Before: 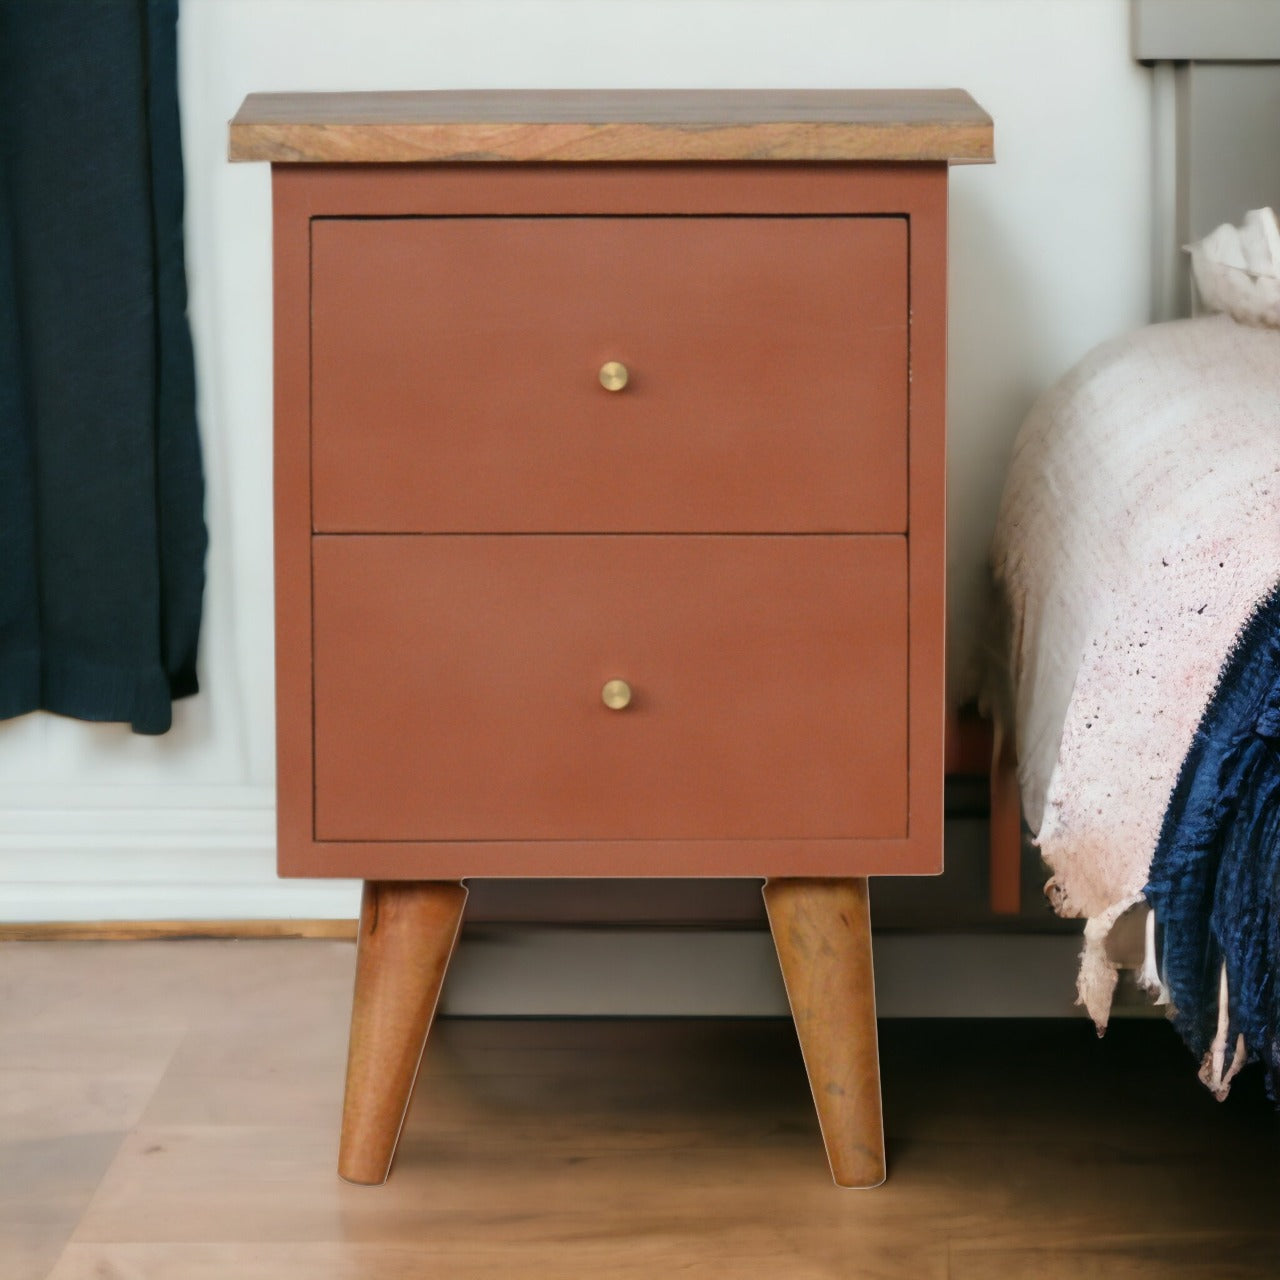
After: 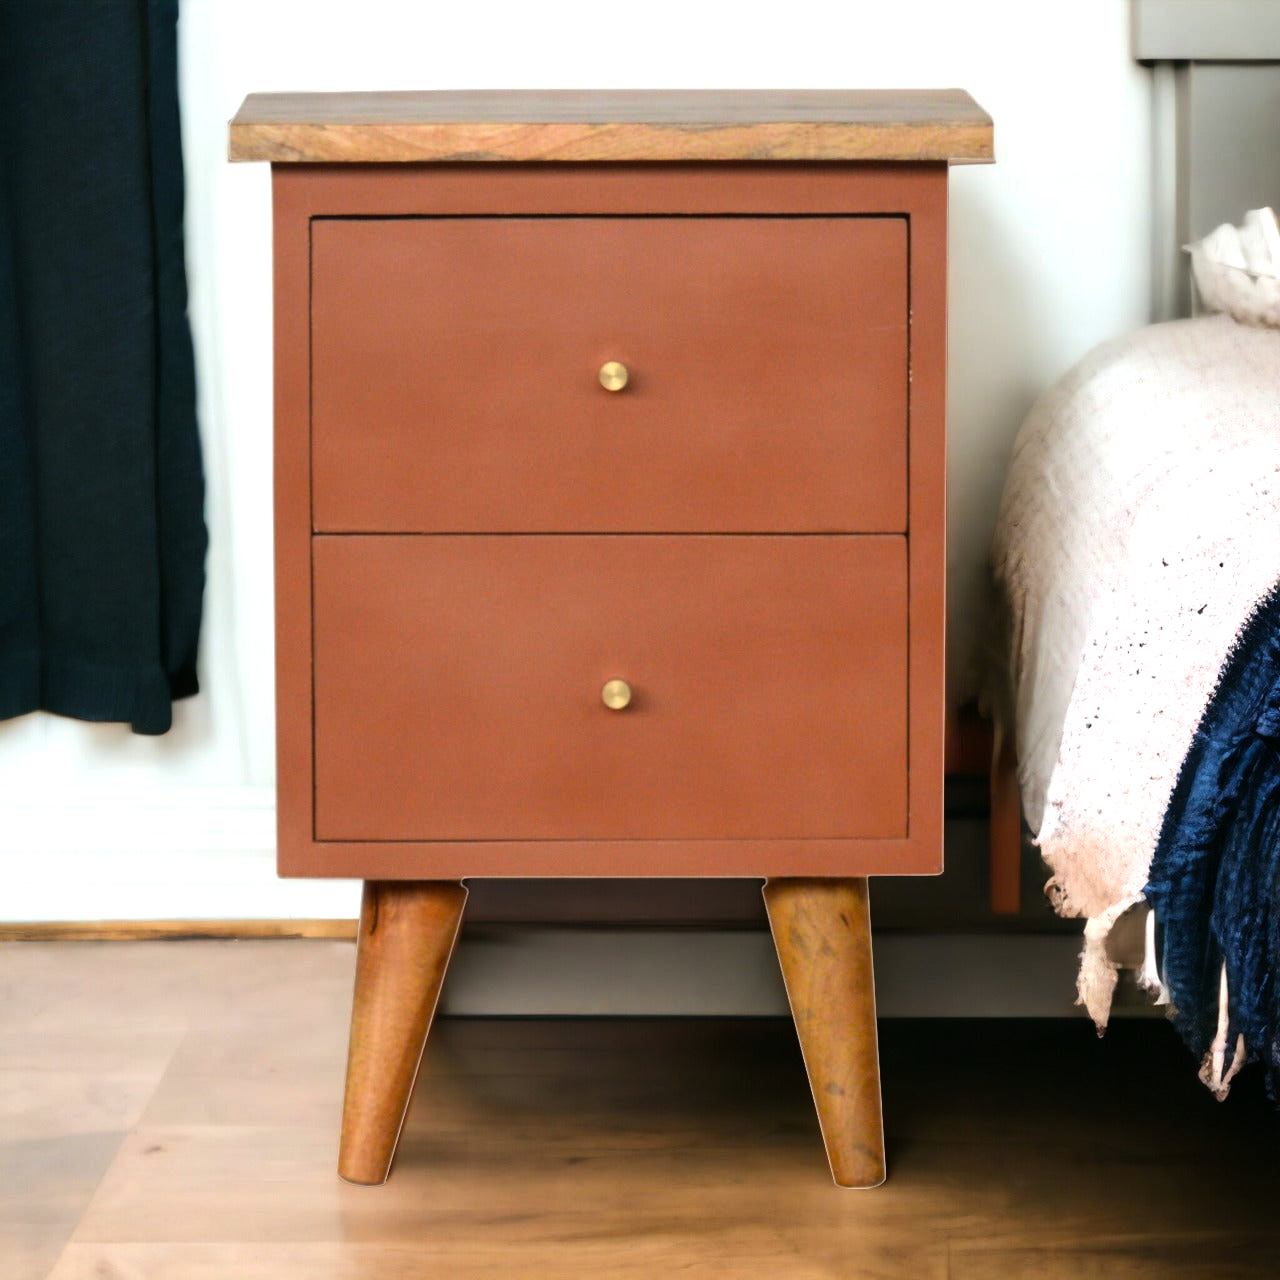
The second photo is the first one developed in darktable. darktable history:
color balance: output saturation 110%
tone equalizer: -8 EV -0.75 EV, -7 EV -0.7 EV, -6 EV -0.6 EV, -5 EV -0.4 EV, -3 EV 0.4 EV, -2 EV 0.6 EV, -1 EV 0.7 EV, +0 EV 0.75 EV, edges refinement/feathering 500, mask exposure compensation -1.57 EV, preserve details no
